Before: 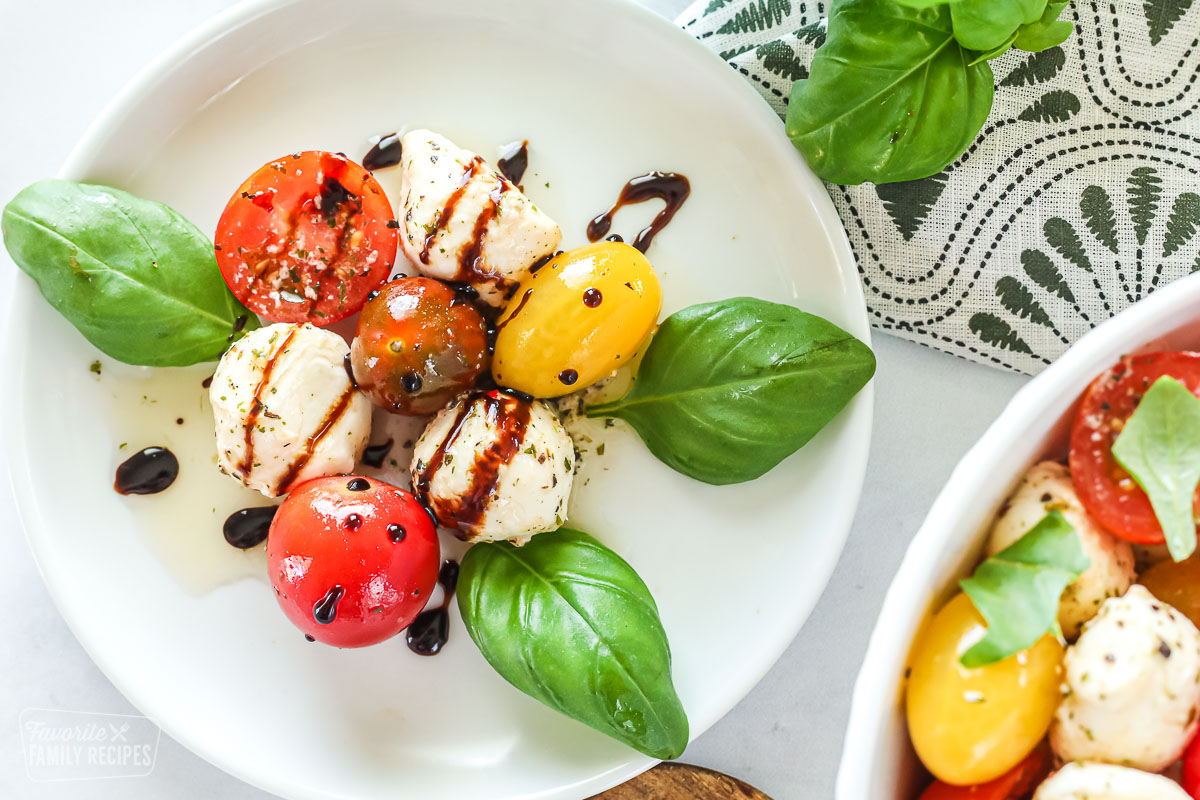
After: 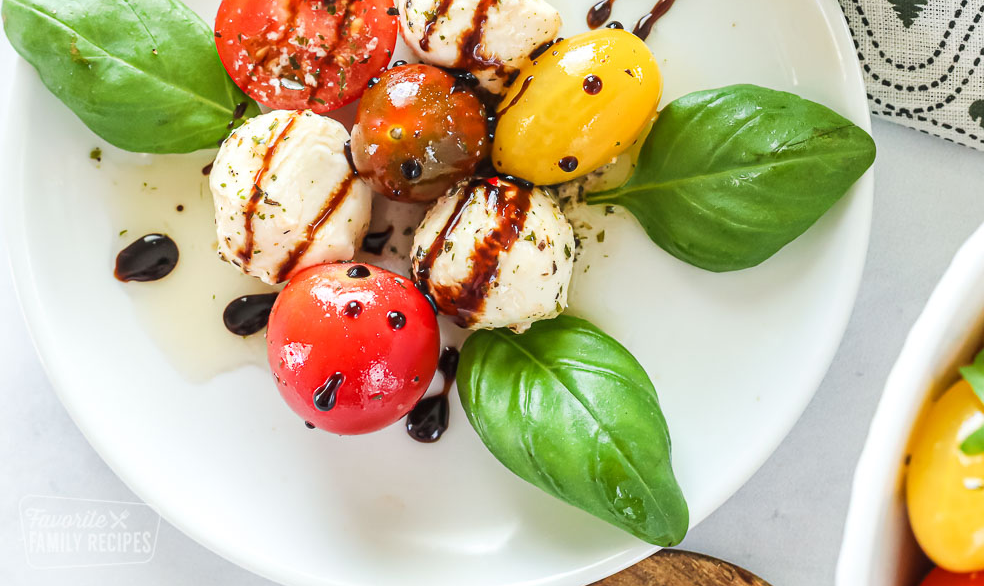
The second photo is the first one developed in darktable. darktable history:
crop: top 26.703%, right 17.999%
